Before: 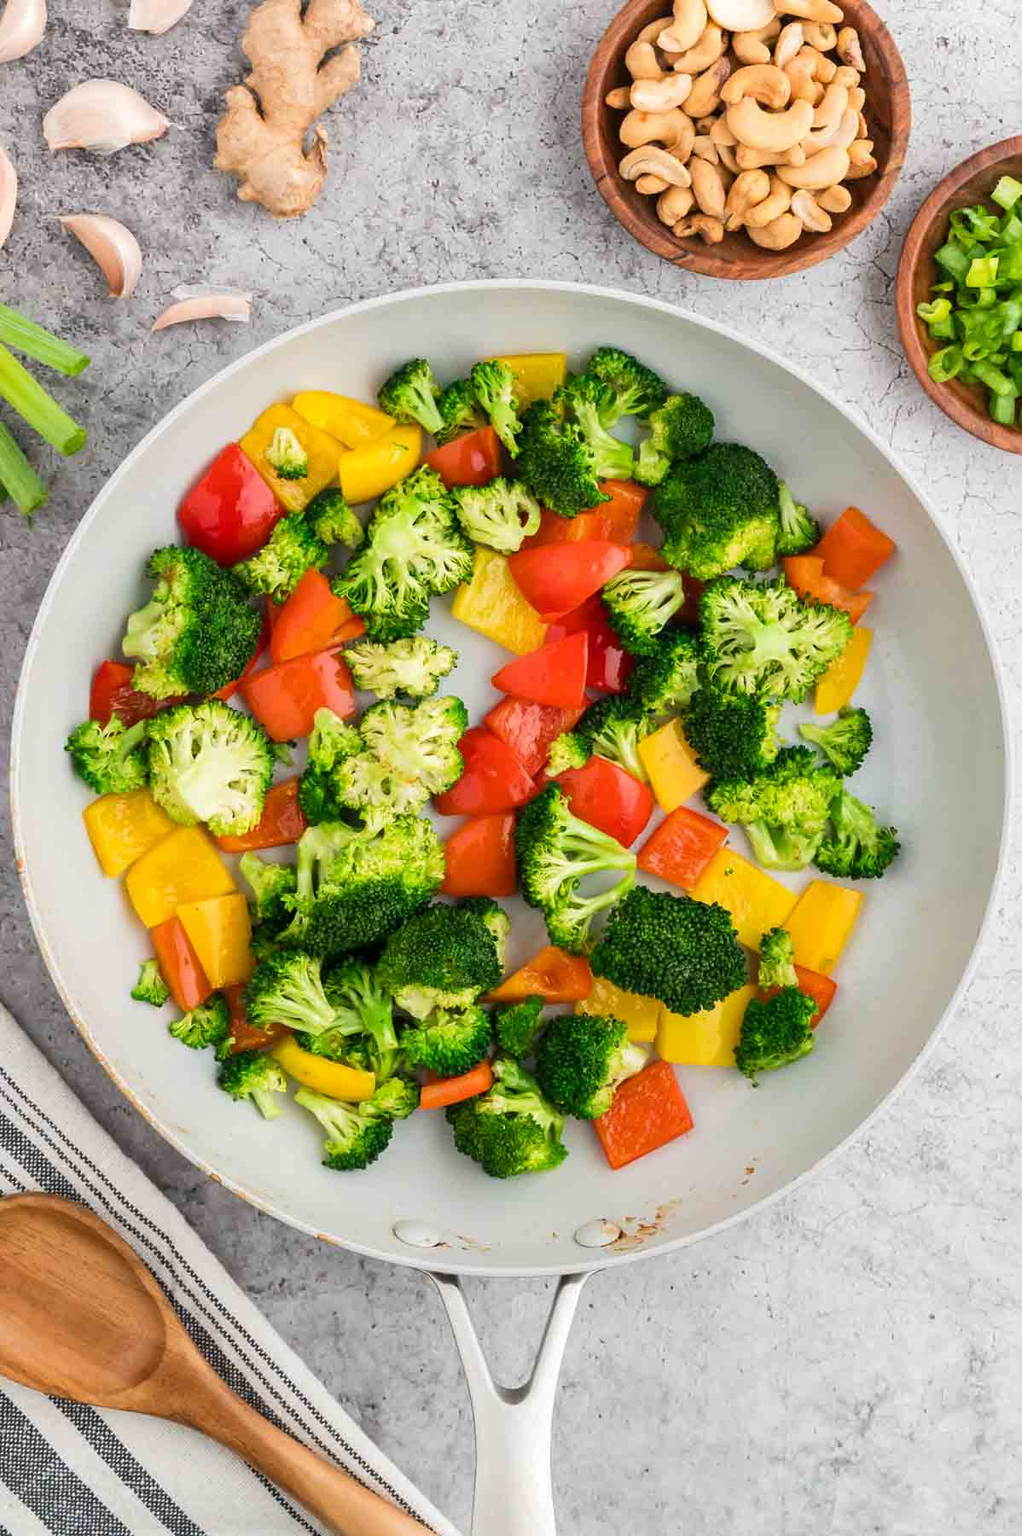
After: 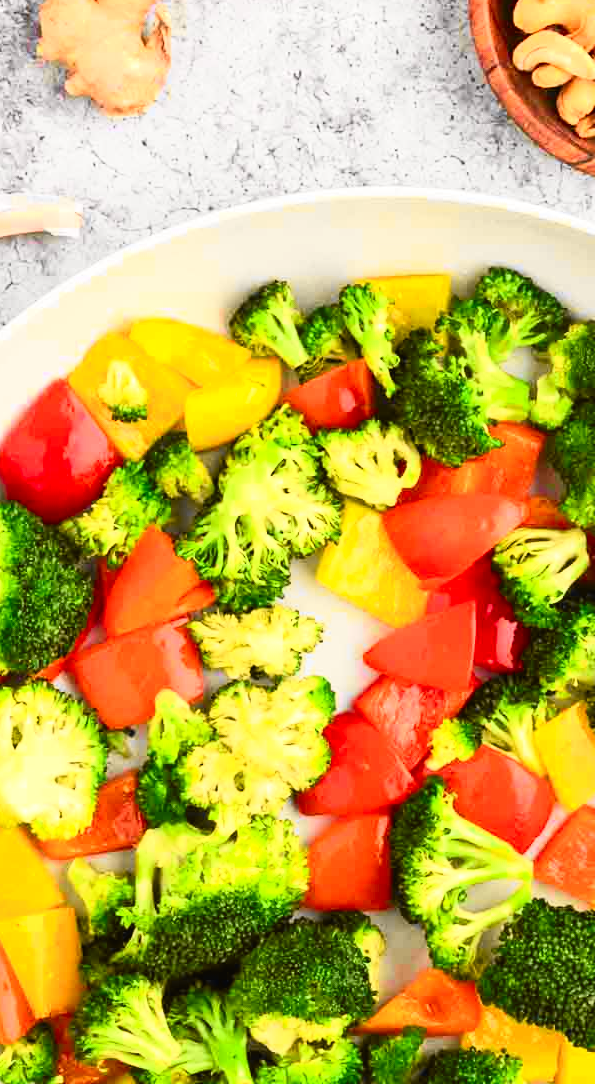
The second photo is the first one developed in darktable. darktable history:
tone equalizer: edges refinement/feathering 500, mask exposure compensation -1.57 EV, preserve details no
tone curve: curves: ch0 [(0, 0.017) (0.259, 0.344) (0.593, 0.778) (0.786, 0.931) (1, 0.999)]; ch1 [(0, 0) (0.405, 0.387) (0.442, 0.47) (0.492, 0.5) (0.511, 0.503) (0.548, 0.596) (0.7, 0.795) (1, 1)]; ch2 [(0, 0) (0.411, 0.433) (0.5, 0.504) (0.535, 0.581) (1, 1)], color space Lab, independent channels, preserve colors none
crop: left 17.82%, top 7.831%, right 32.438%, bottom 31.935%
color balance rgb: perceptual saturation grading › global saturation 0.282%, global vibrance 6.556%, contrast 12.979%, saturation formula JzAzBz (2021)
